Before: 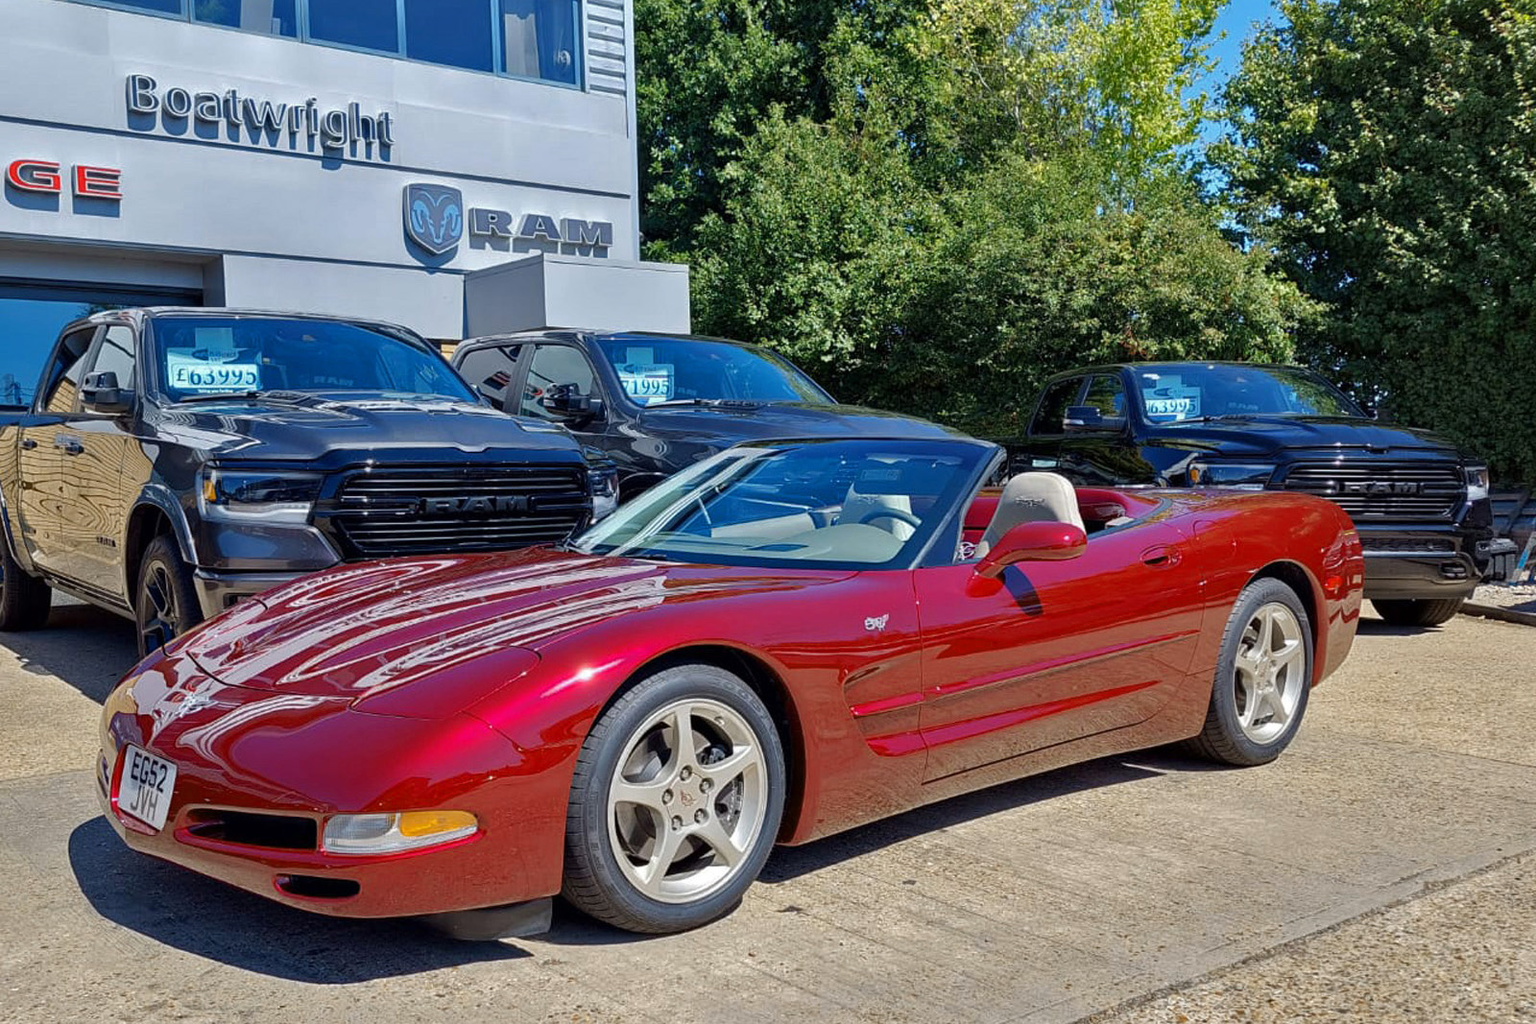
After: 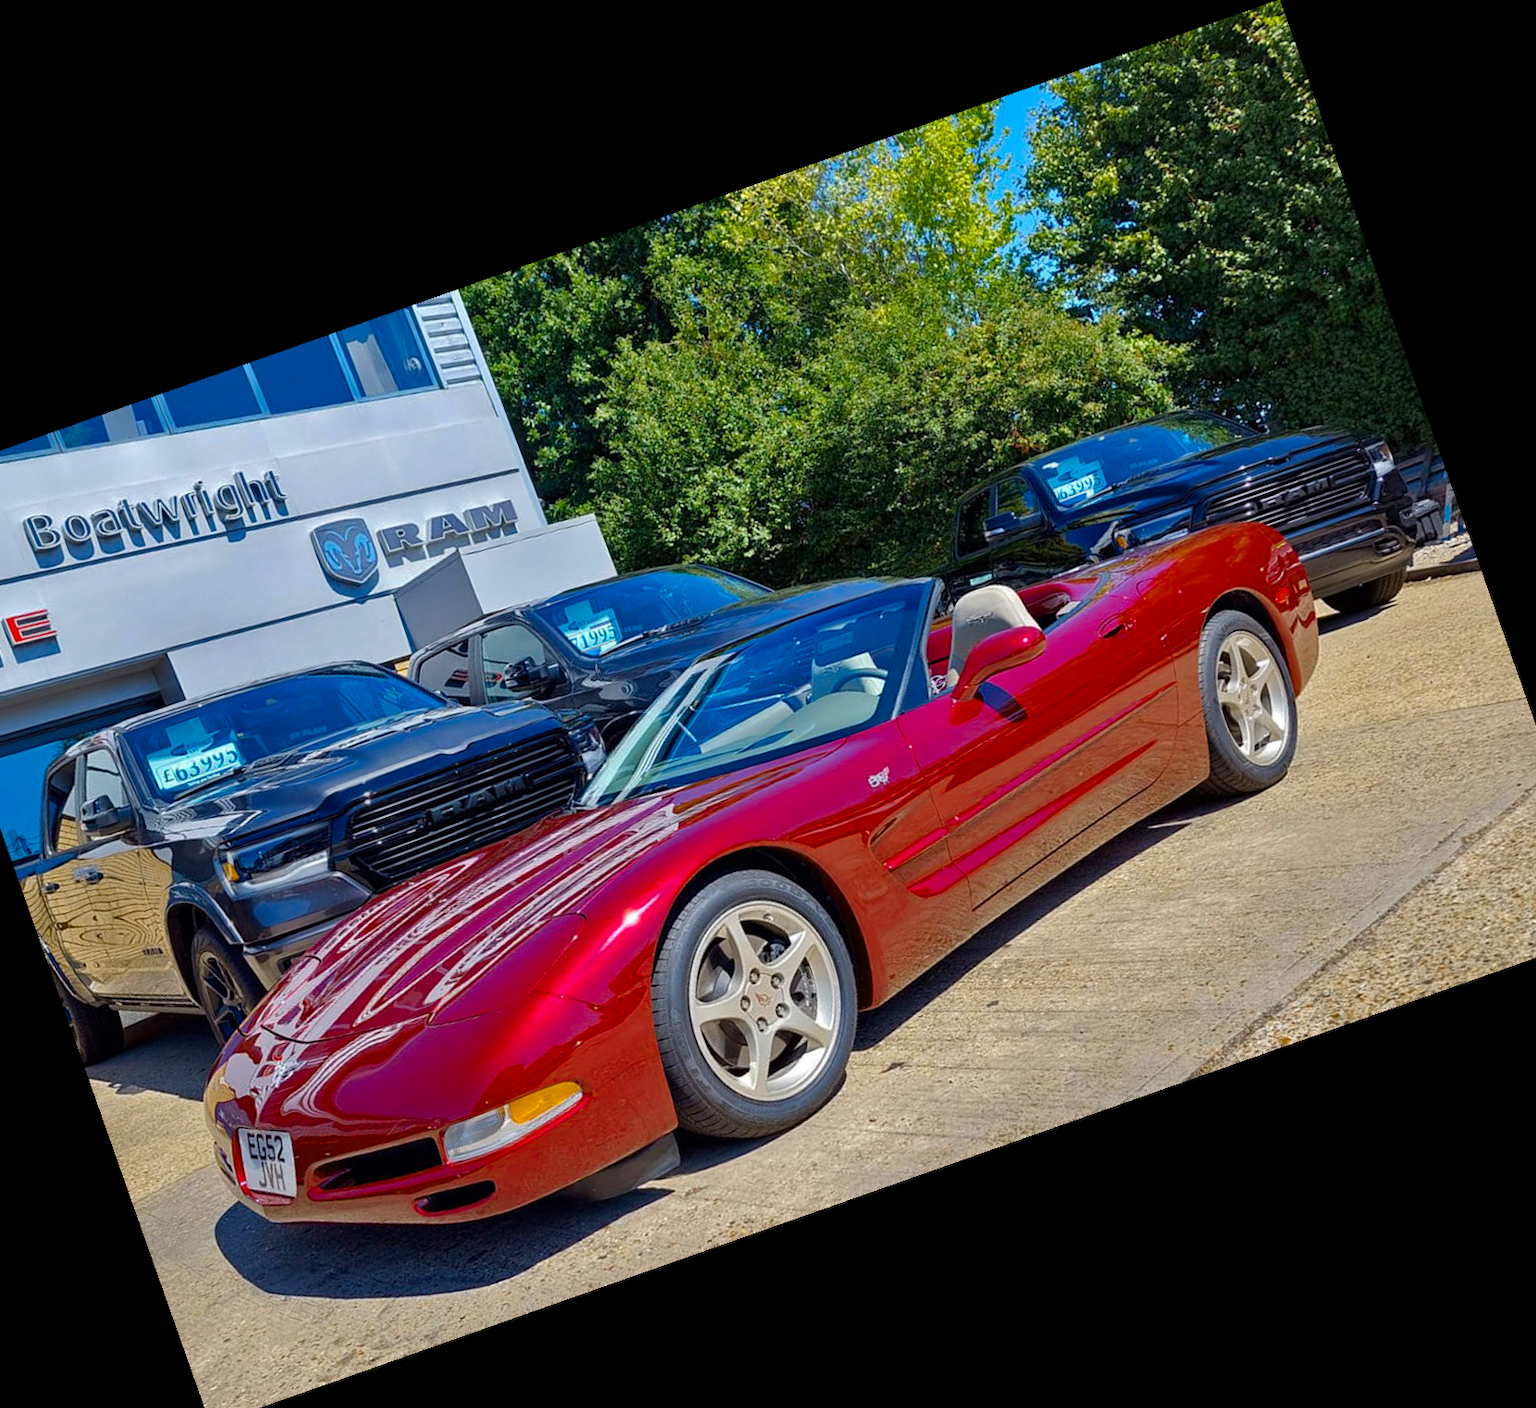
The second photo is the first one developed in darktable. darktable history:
crop and rotate: angle 19.43°, left 6.812%, right 4.125%, bottom 1.087%
color balance rgb: perceptual saturation grading › global saturation 25%, global vibrance 20%
